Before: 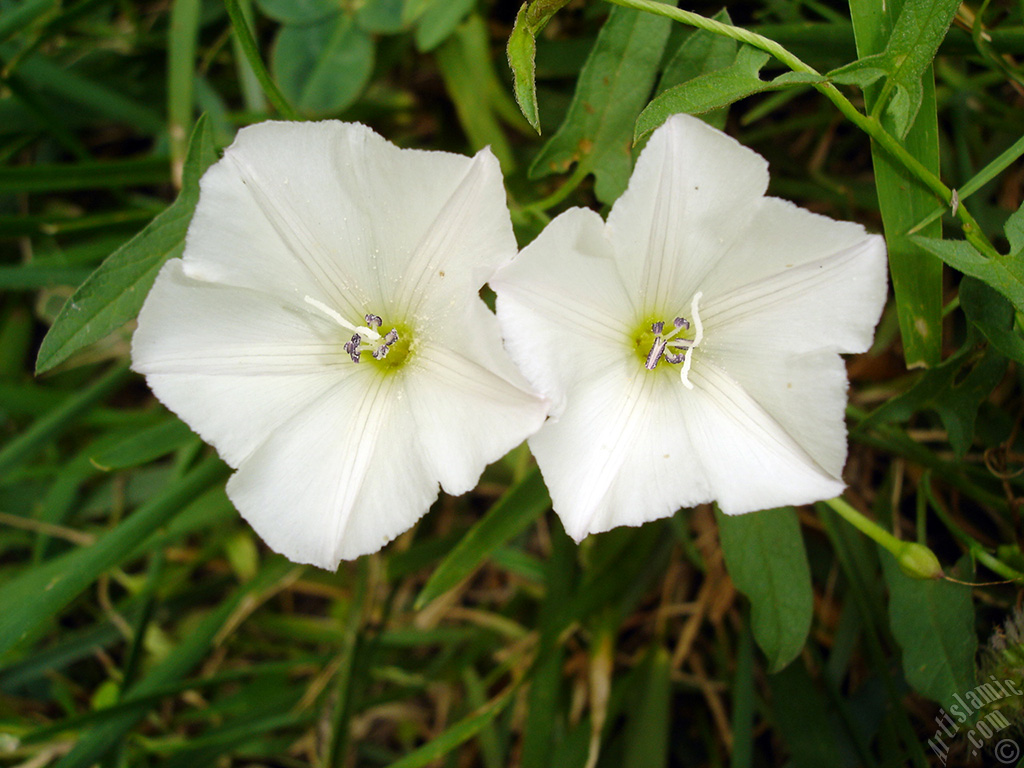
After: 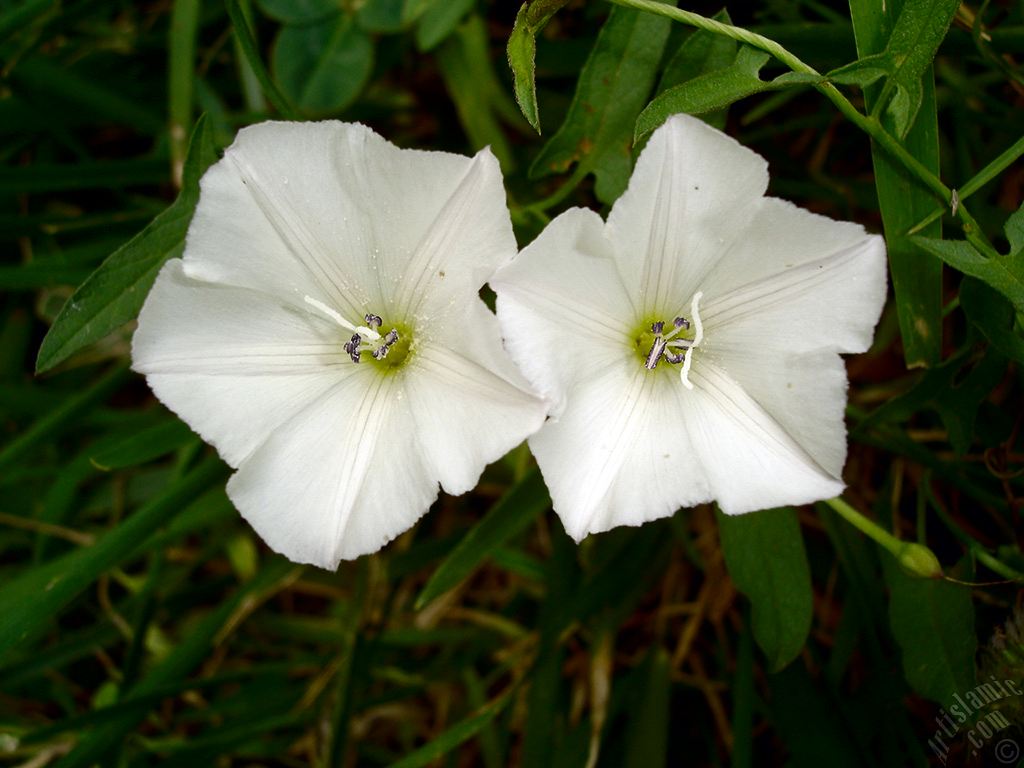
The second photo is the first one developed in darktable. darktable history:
color correction: saturation 0.8
contrast brightness saturation: contrast 0.1, brightness -0.26, saturation 0.14
